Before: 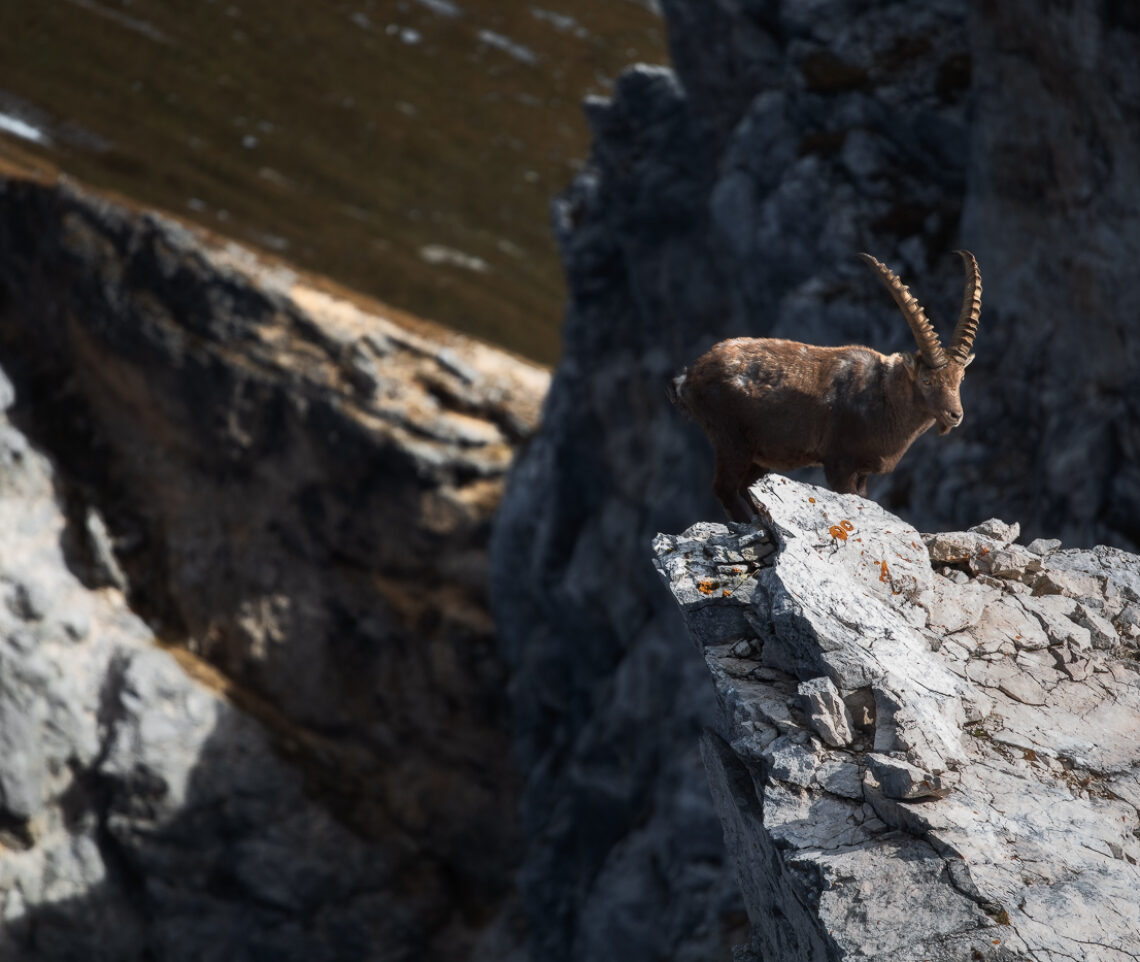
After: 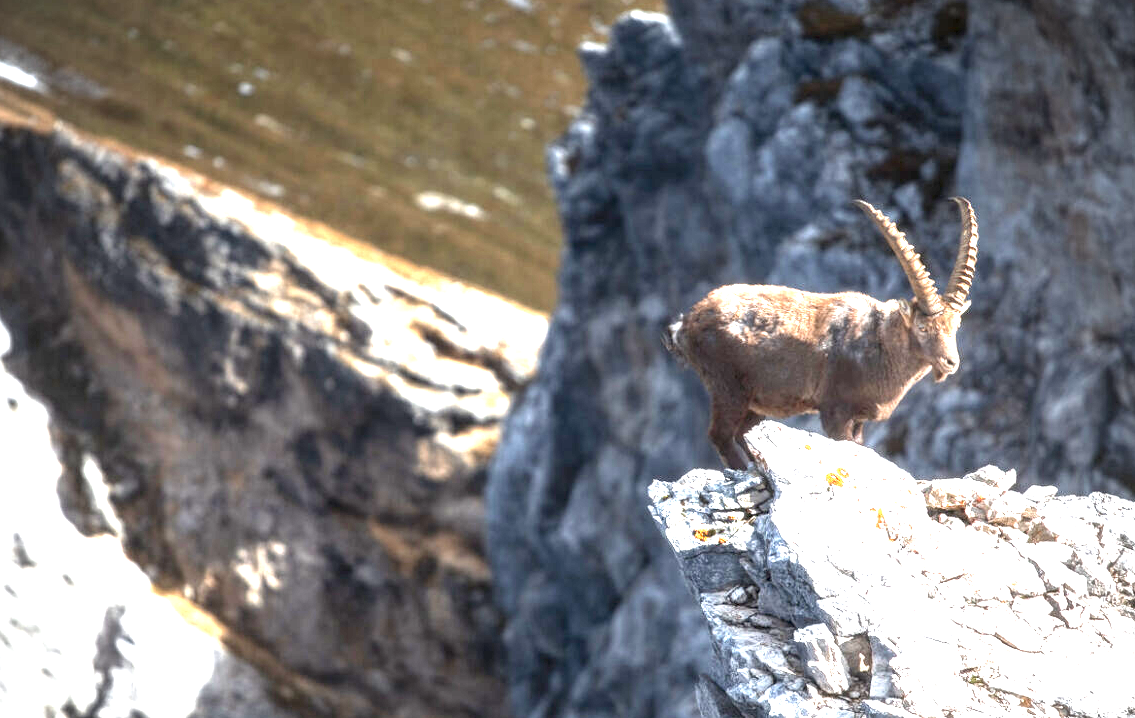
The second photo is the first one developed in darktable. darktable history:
exposure: black level correction 0.001, exposure 2.655 EV, compensate highlight preservation false
vignetting: fall-off radius 60.99%, brightness -0.575
tone equalizer: on, module defaults
crop: left 0.393%, top 5.511%, bottom 19.821%
local contrast: on, module defaults
